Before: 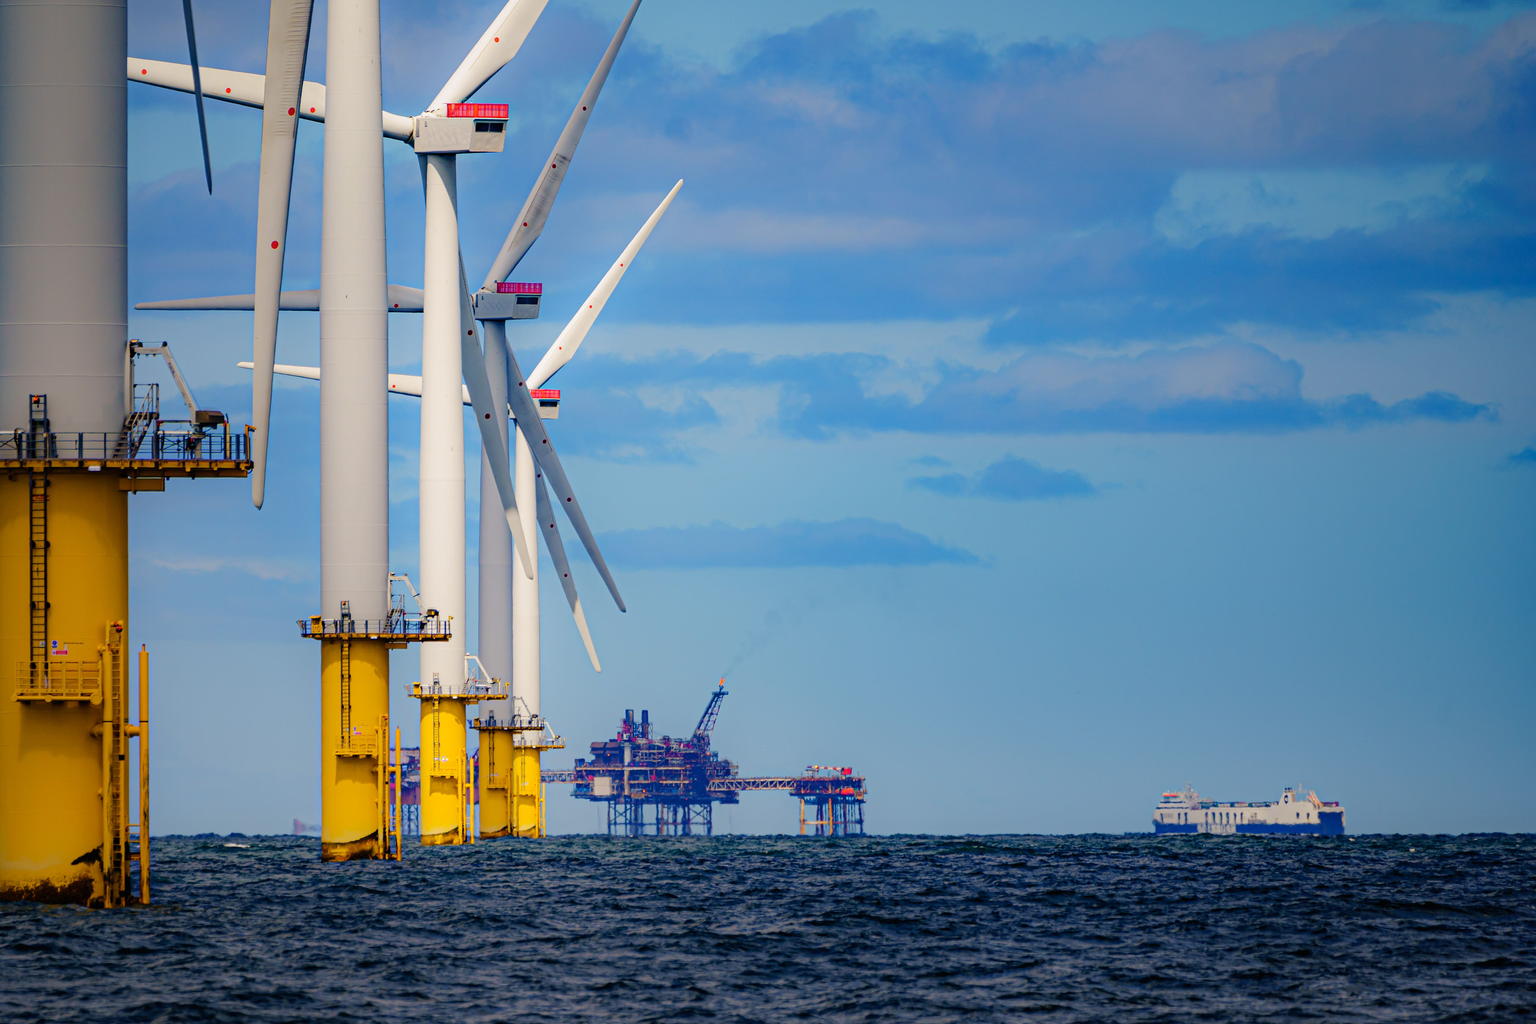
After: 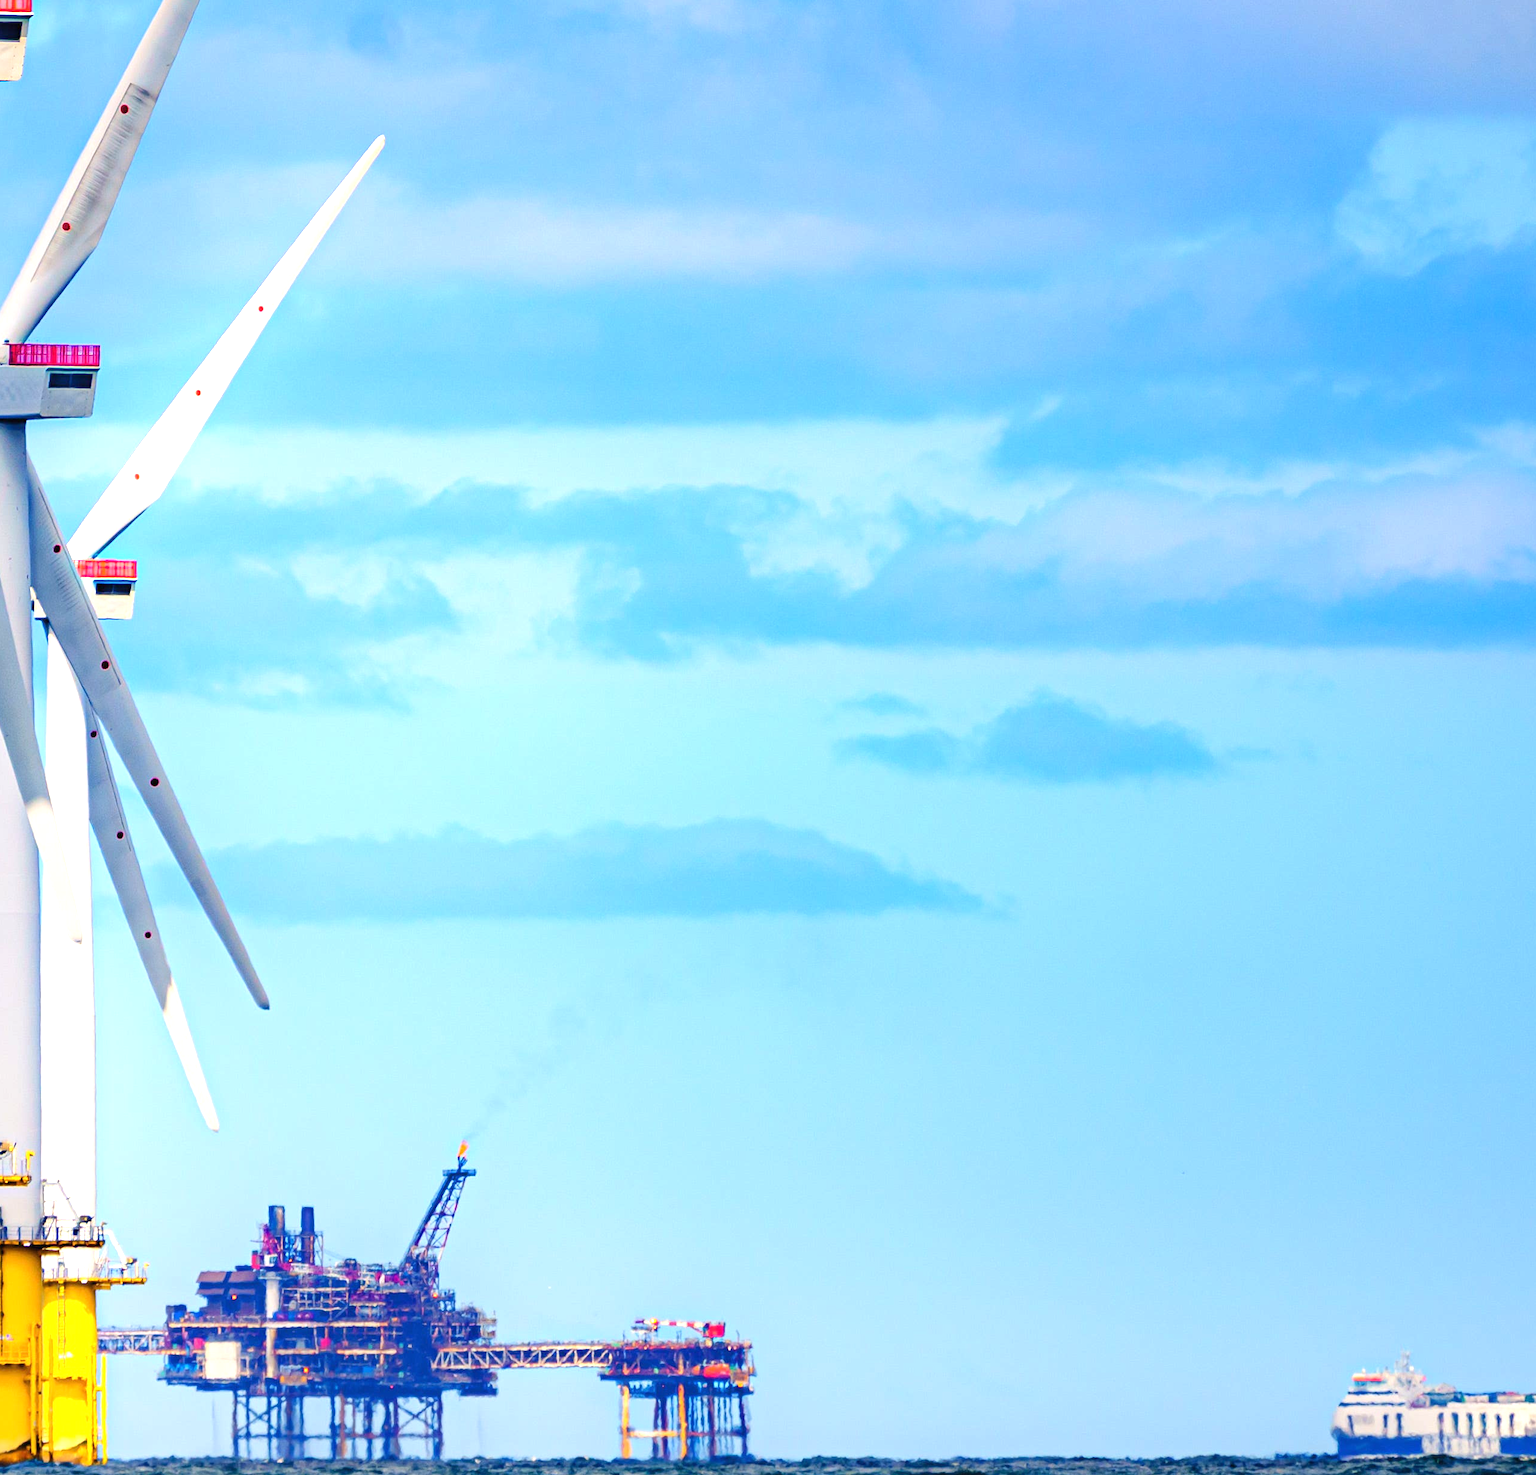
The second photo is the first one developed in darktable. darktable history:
exposure: black level correction 0, exposure 1.2 EV, compensate exposure bias true, compensate highlight preservation false
crop: left 32.075%, top 10.976%, right 18.355%, bottom 17.596%
